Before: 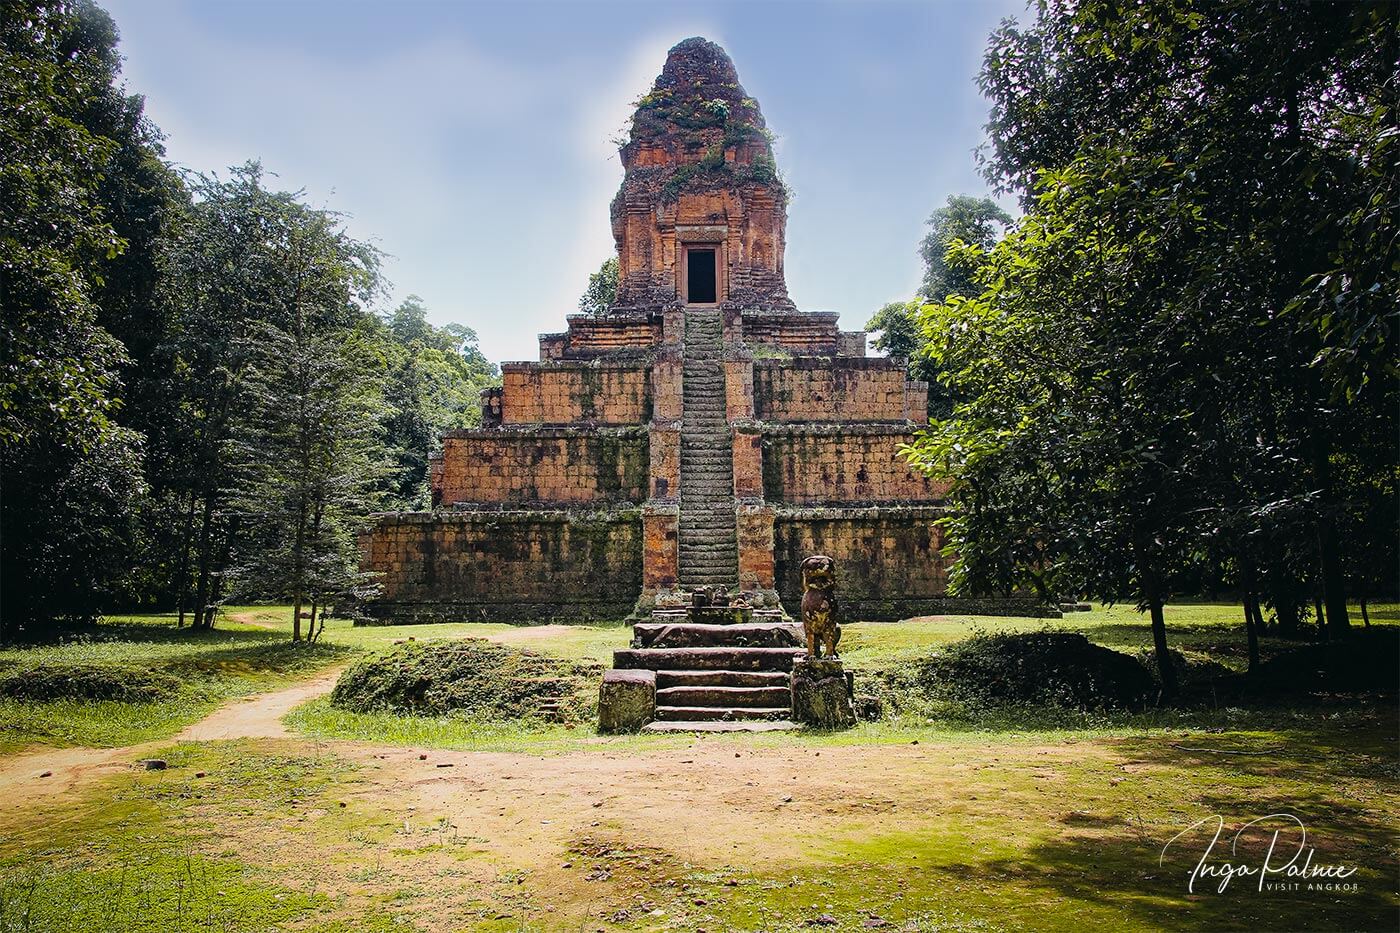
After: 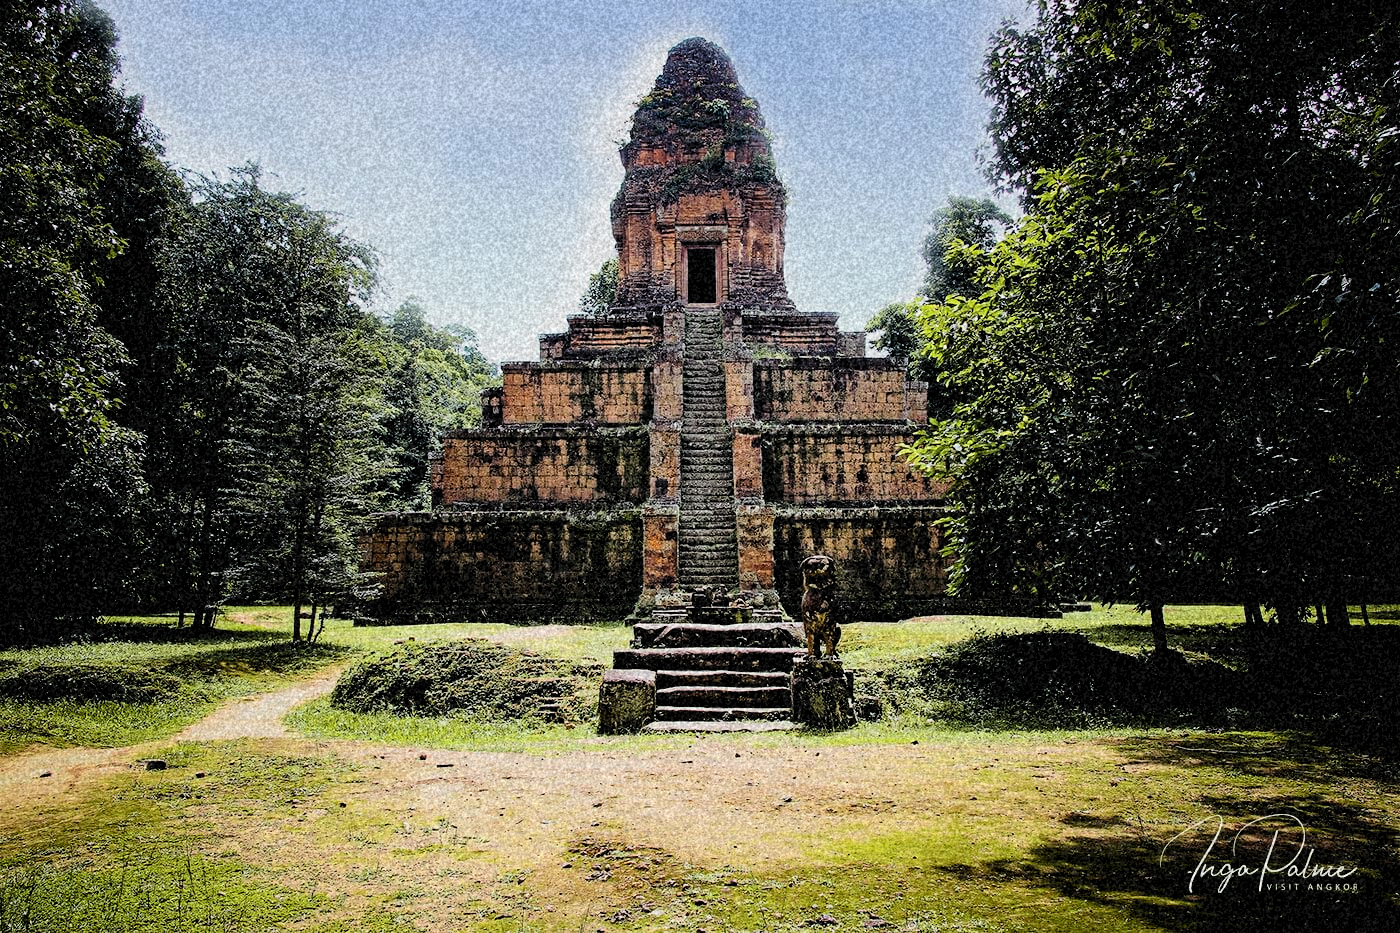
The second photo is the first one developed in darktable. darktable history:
rotate and perspective: automatic cropping off
white balance: red 0.978, blue 0.999
grain: coarseness 46.9 ISO, strength 50.21%, mid-tones bias 0%
filmic rgb: black relative exposure -5 EV, hardness 2.88, contrast 1.5
